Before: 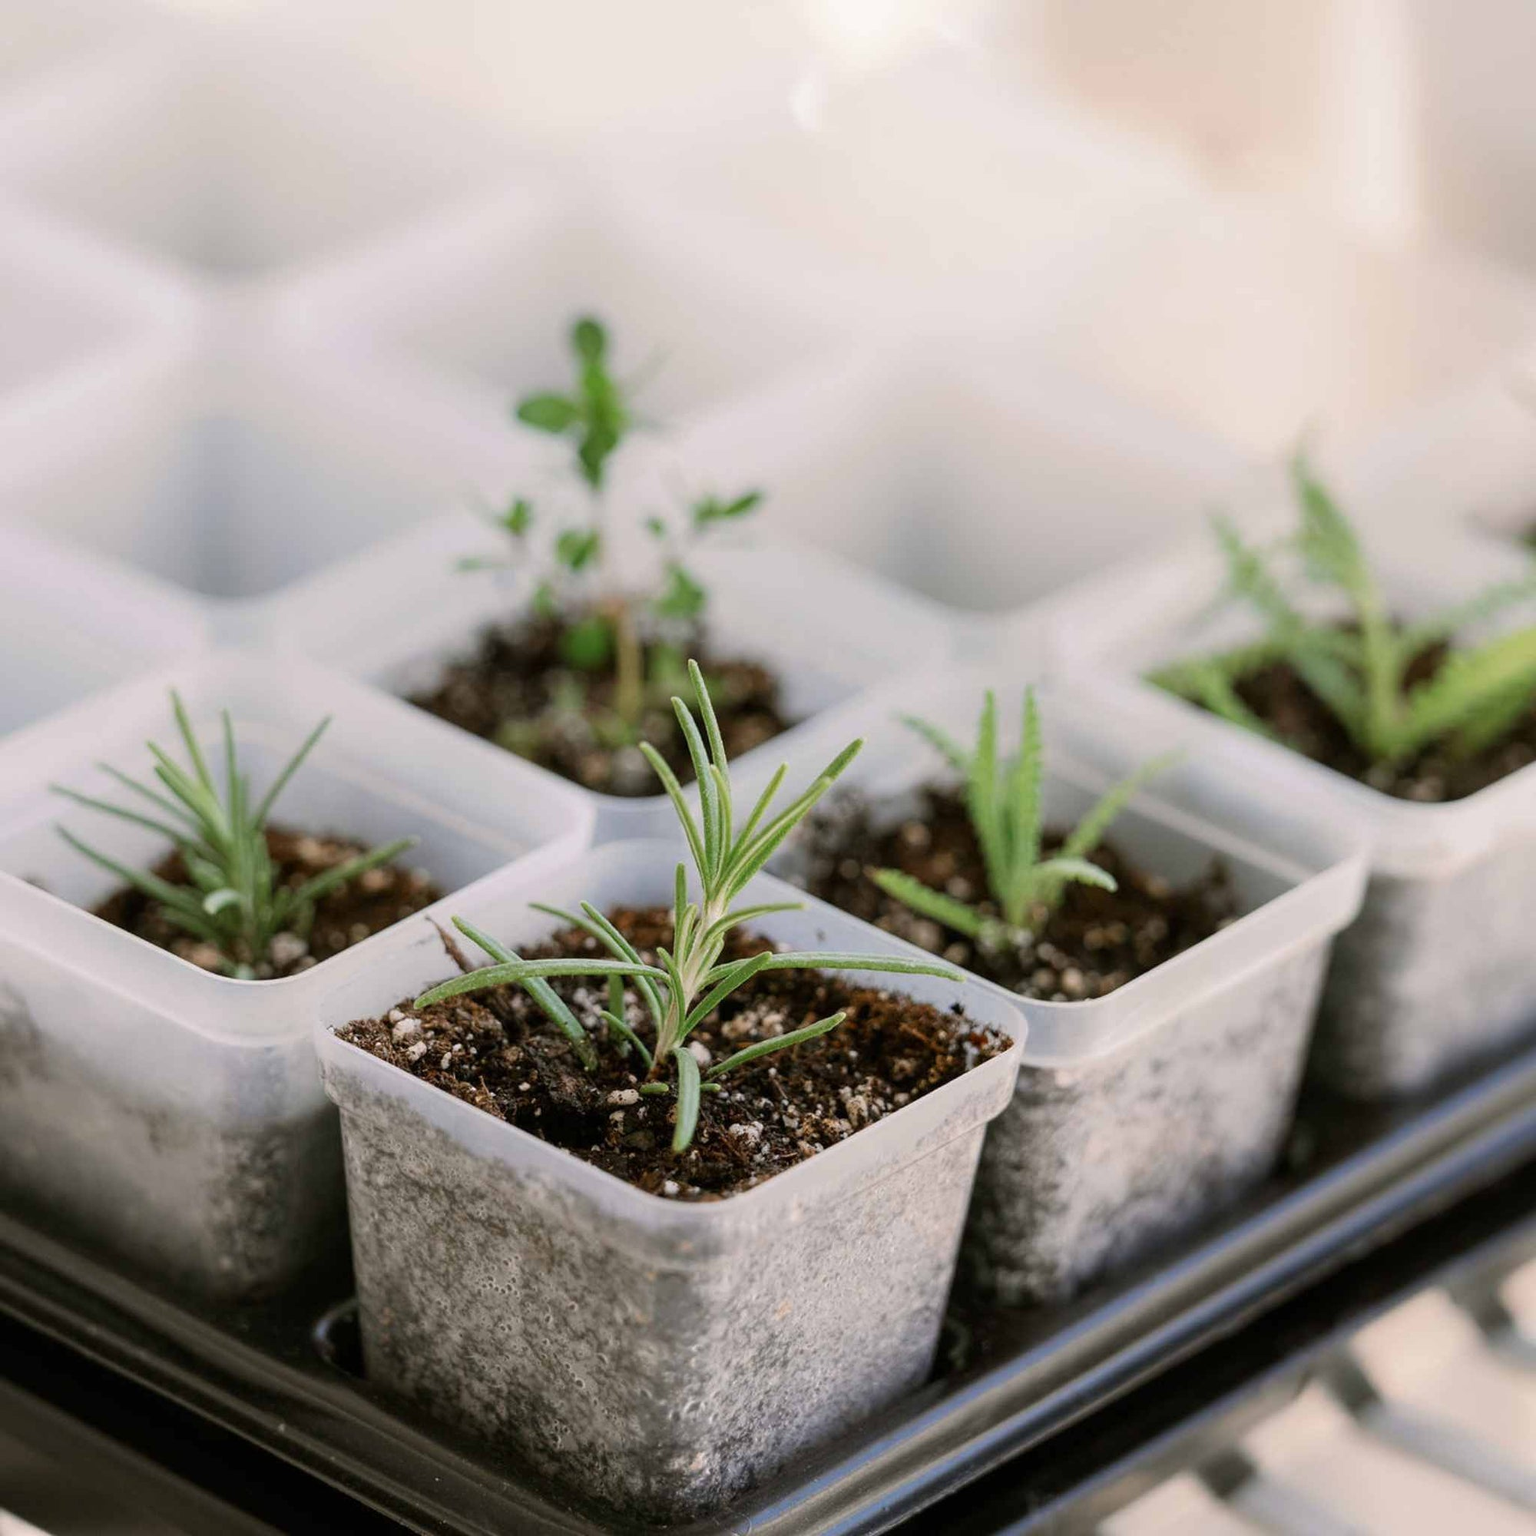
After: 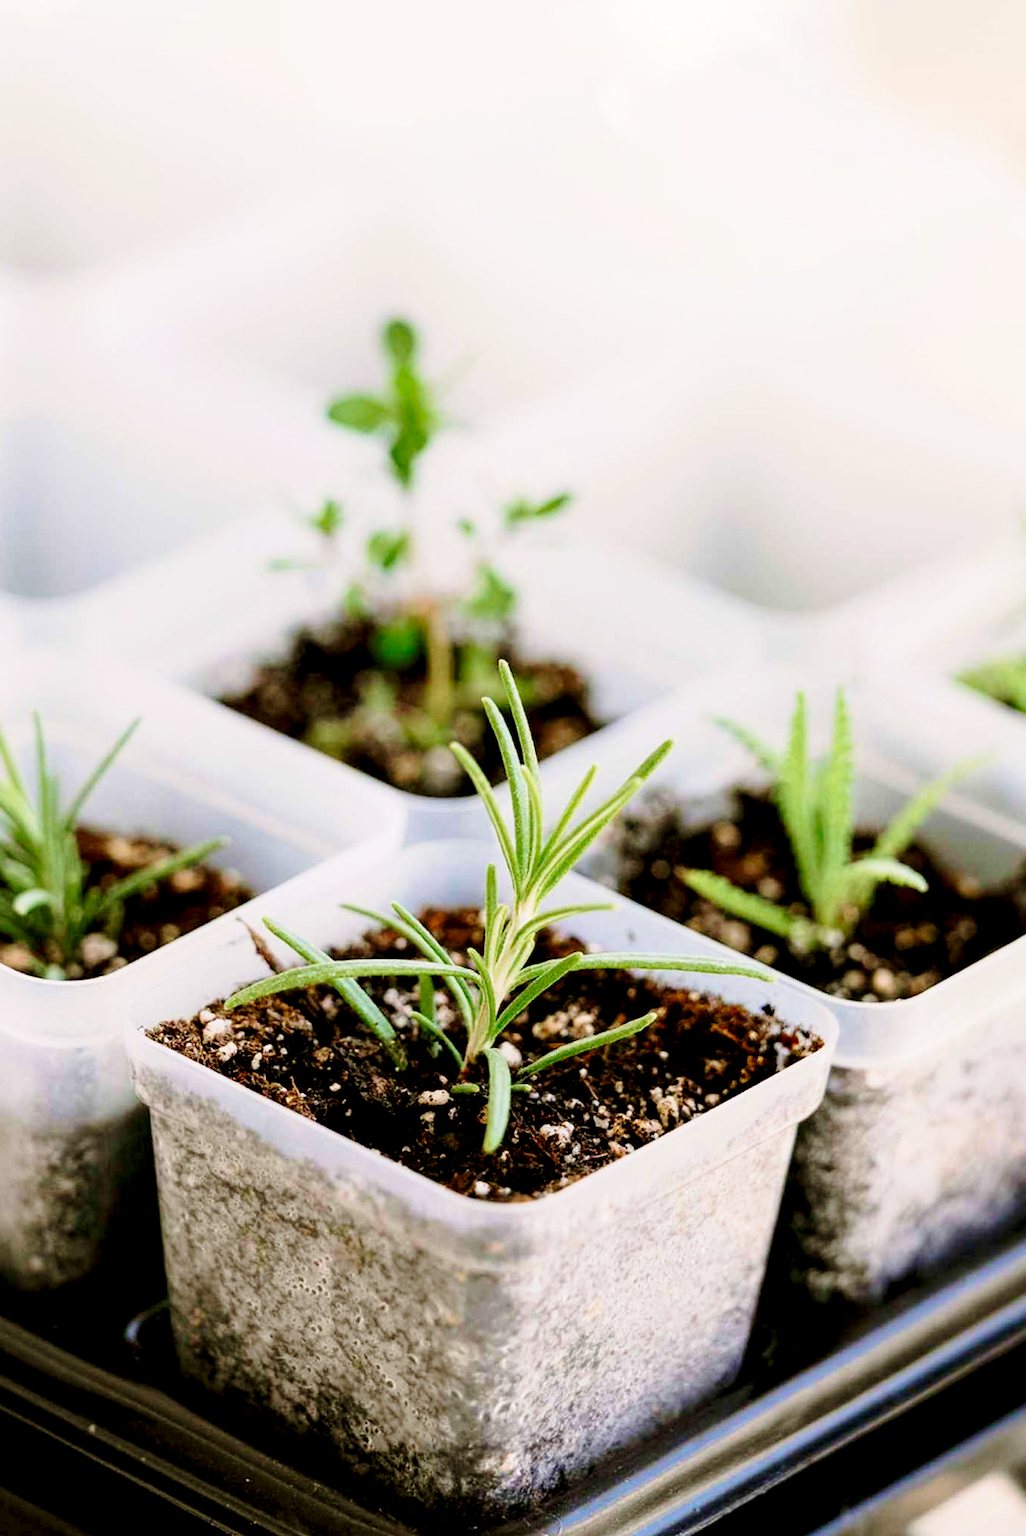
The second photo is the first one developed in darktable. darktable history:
base curve: curves: ch0 [(0, 0) (0.028, 0.03) (0.121, 0.232) (0.46, 0.748) (0.859, 0.968) (1, 1)], preserve colors none
crop and rotate: left 12.391%, right 20.767%
exposure: black level correction 0.016, exposure -0.008 EV, compensate highlight preservation false
velvia: strength 36.5%
